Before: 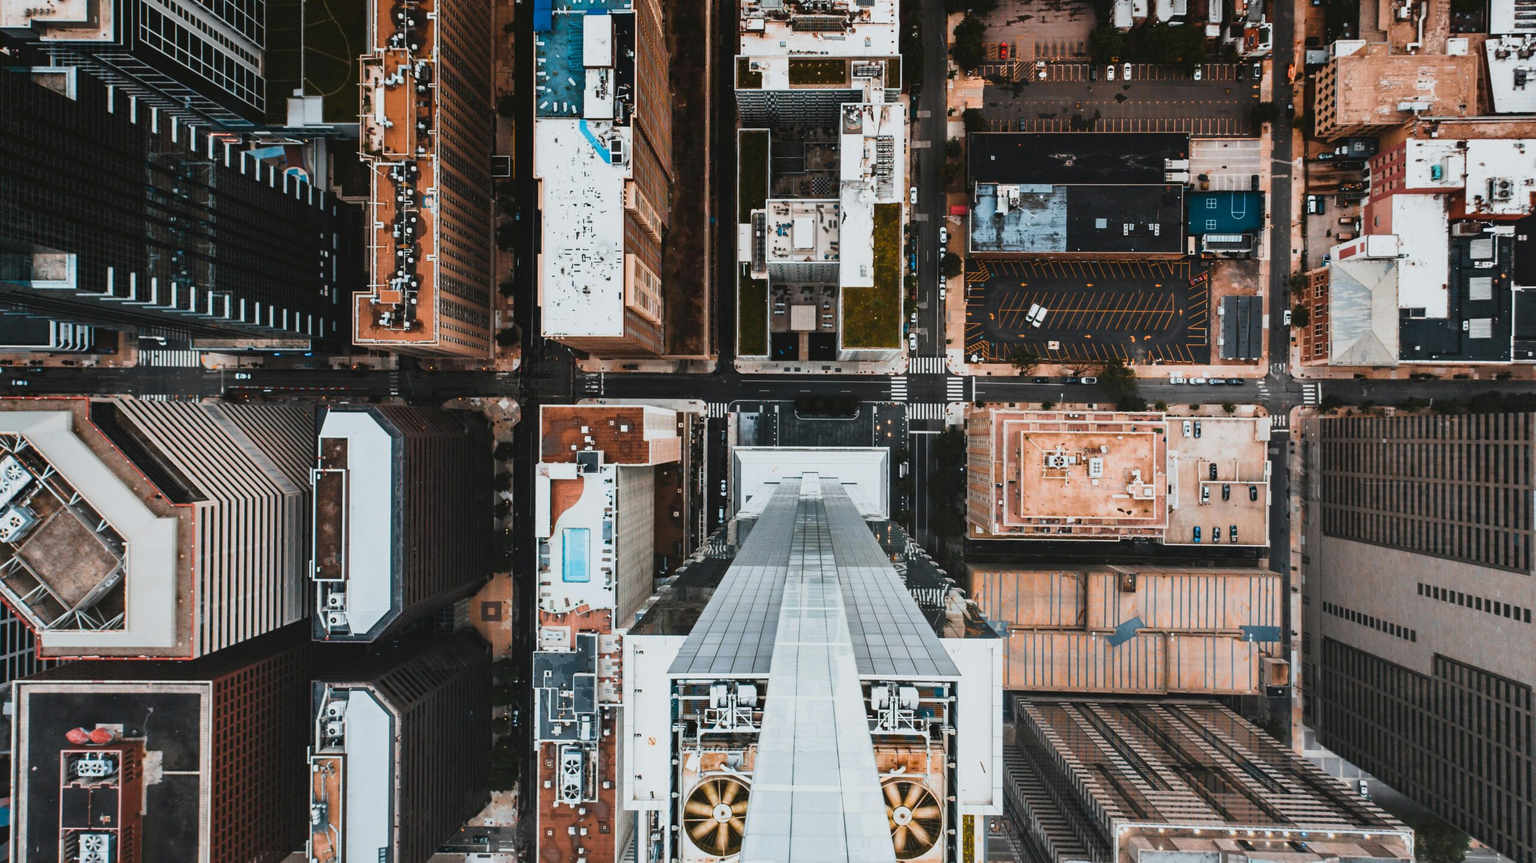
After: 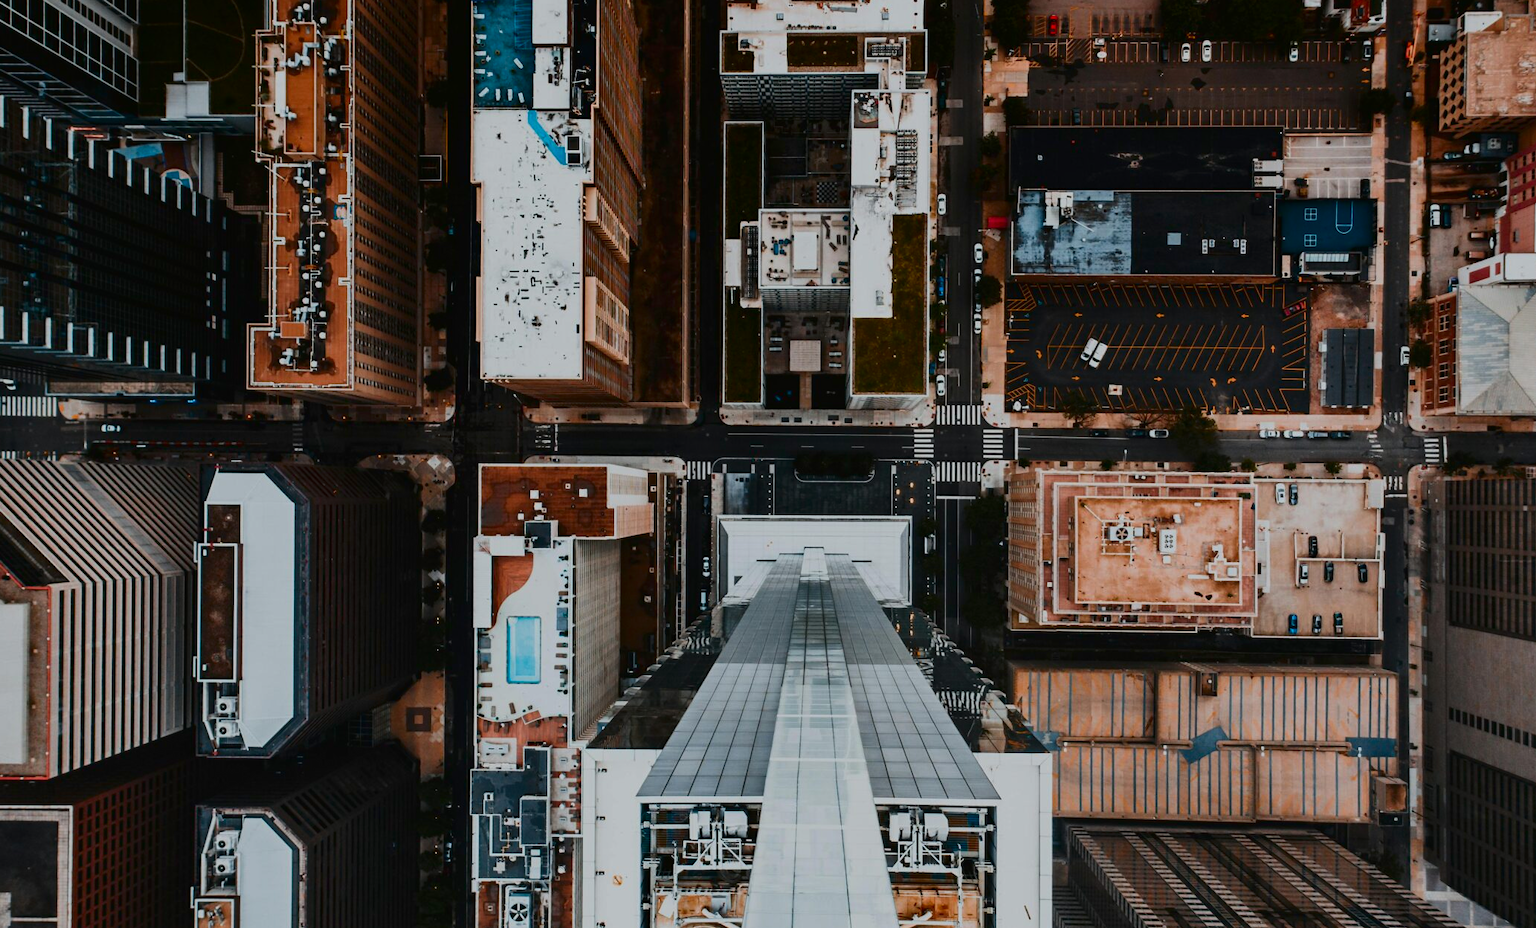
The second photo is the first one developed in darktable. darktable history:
crop: left 10.018%, top 3.6%, right 9.256%, bottom 9.521%
contrast brightness saturation: contrast 0.123, brightness -0.115, saturation 0.199
exposure: exposure -0.449 EV, compensate highlight preservation false
